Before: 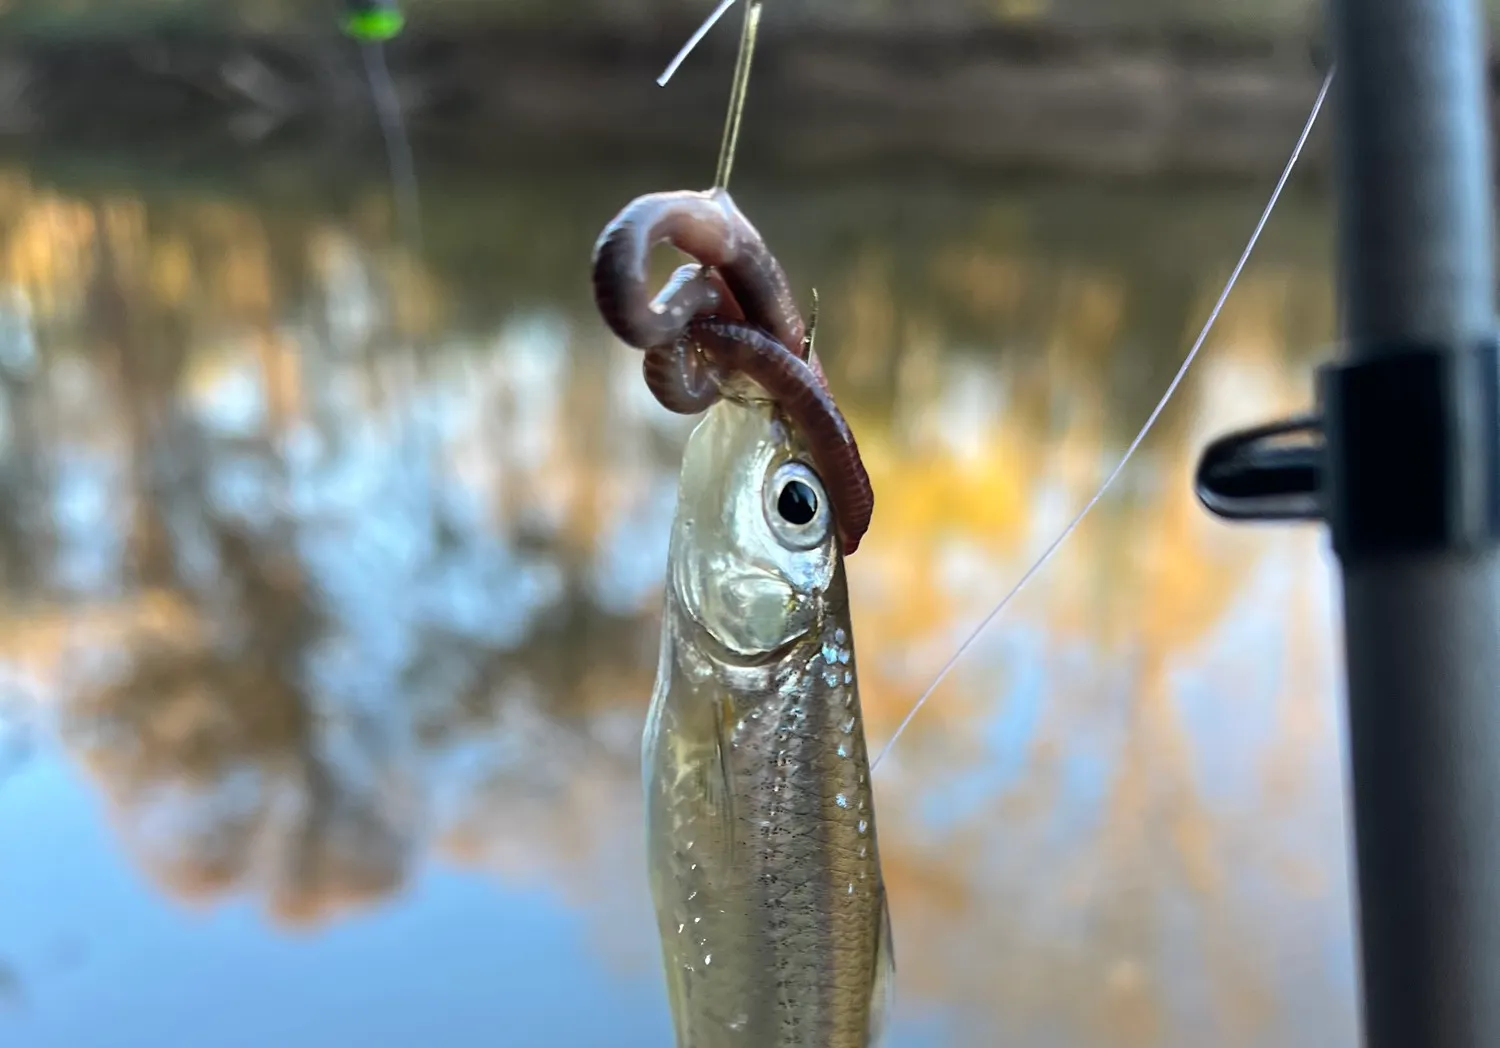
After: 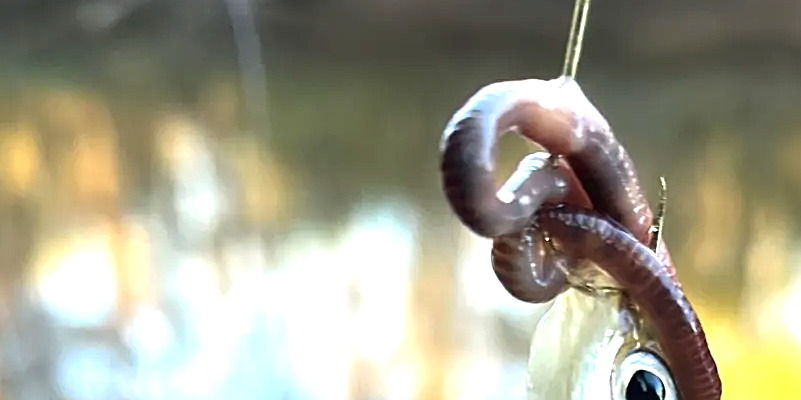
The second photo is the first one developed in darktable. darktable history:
exposure: black level correction 0, exposure 1.097 EV, compensate highlight preservation false
tone equalizer: on, module defaults
base curve: curves: ch0 [(0, 0) (0.303, 0.277) (1, 1)], preserve colors none
crop: left 10.17%, top 10.685%, right 36.404%, bottom 51.106%
sharpen: on, module defaults
